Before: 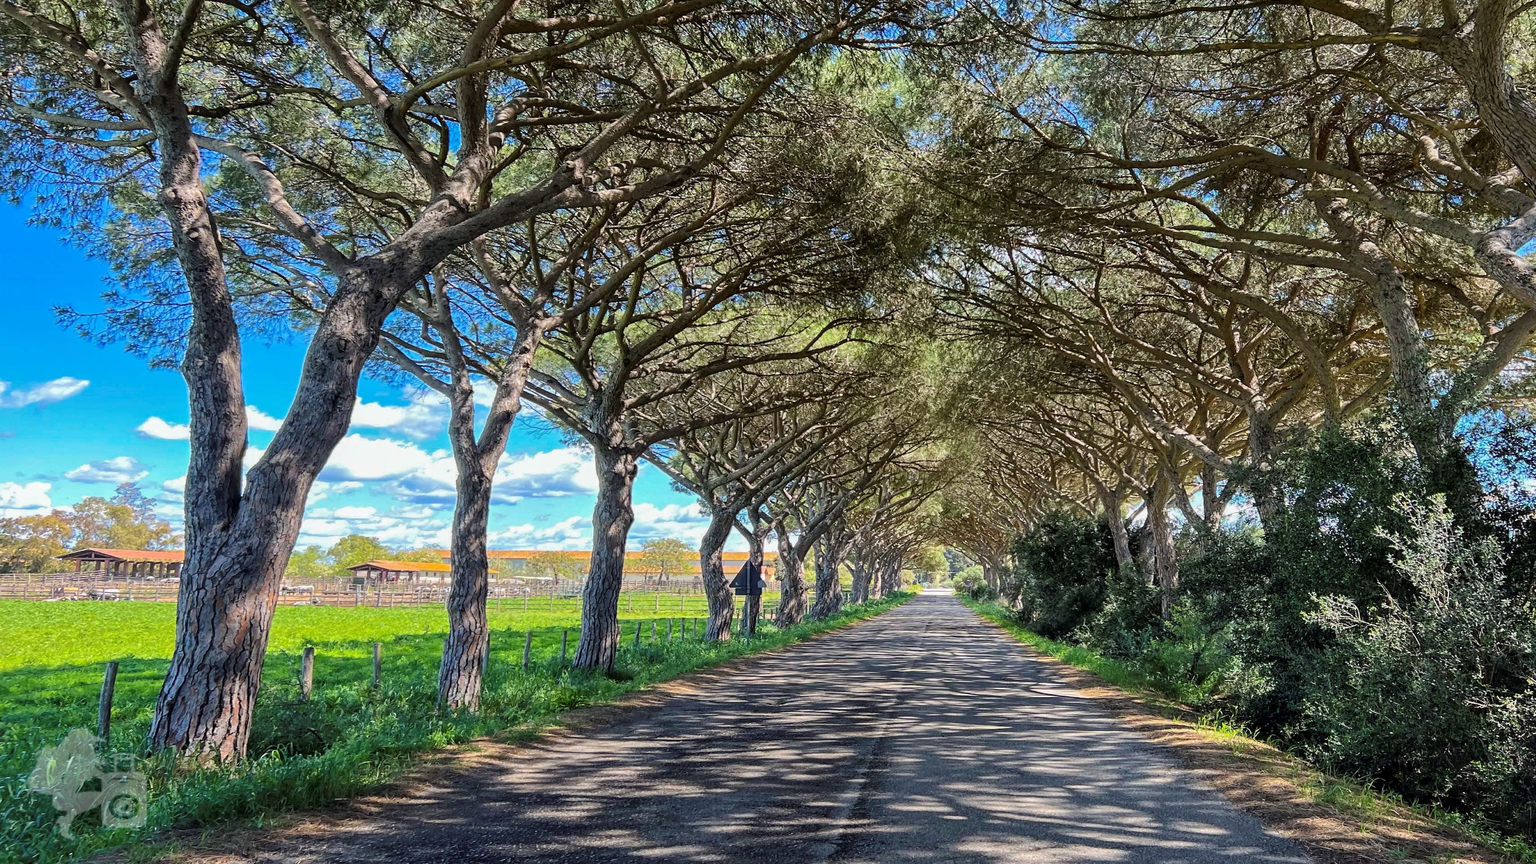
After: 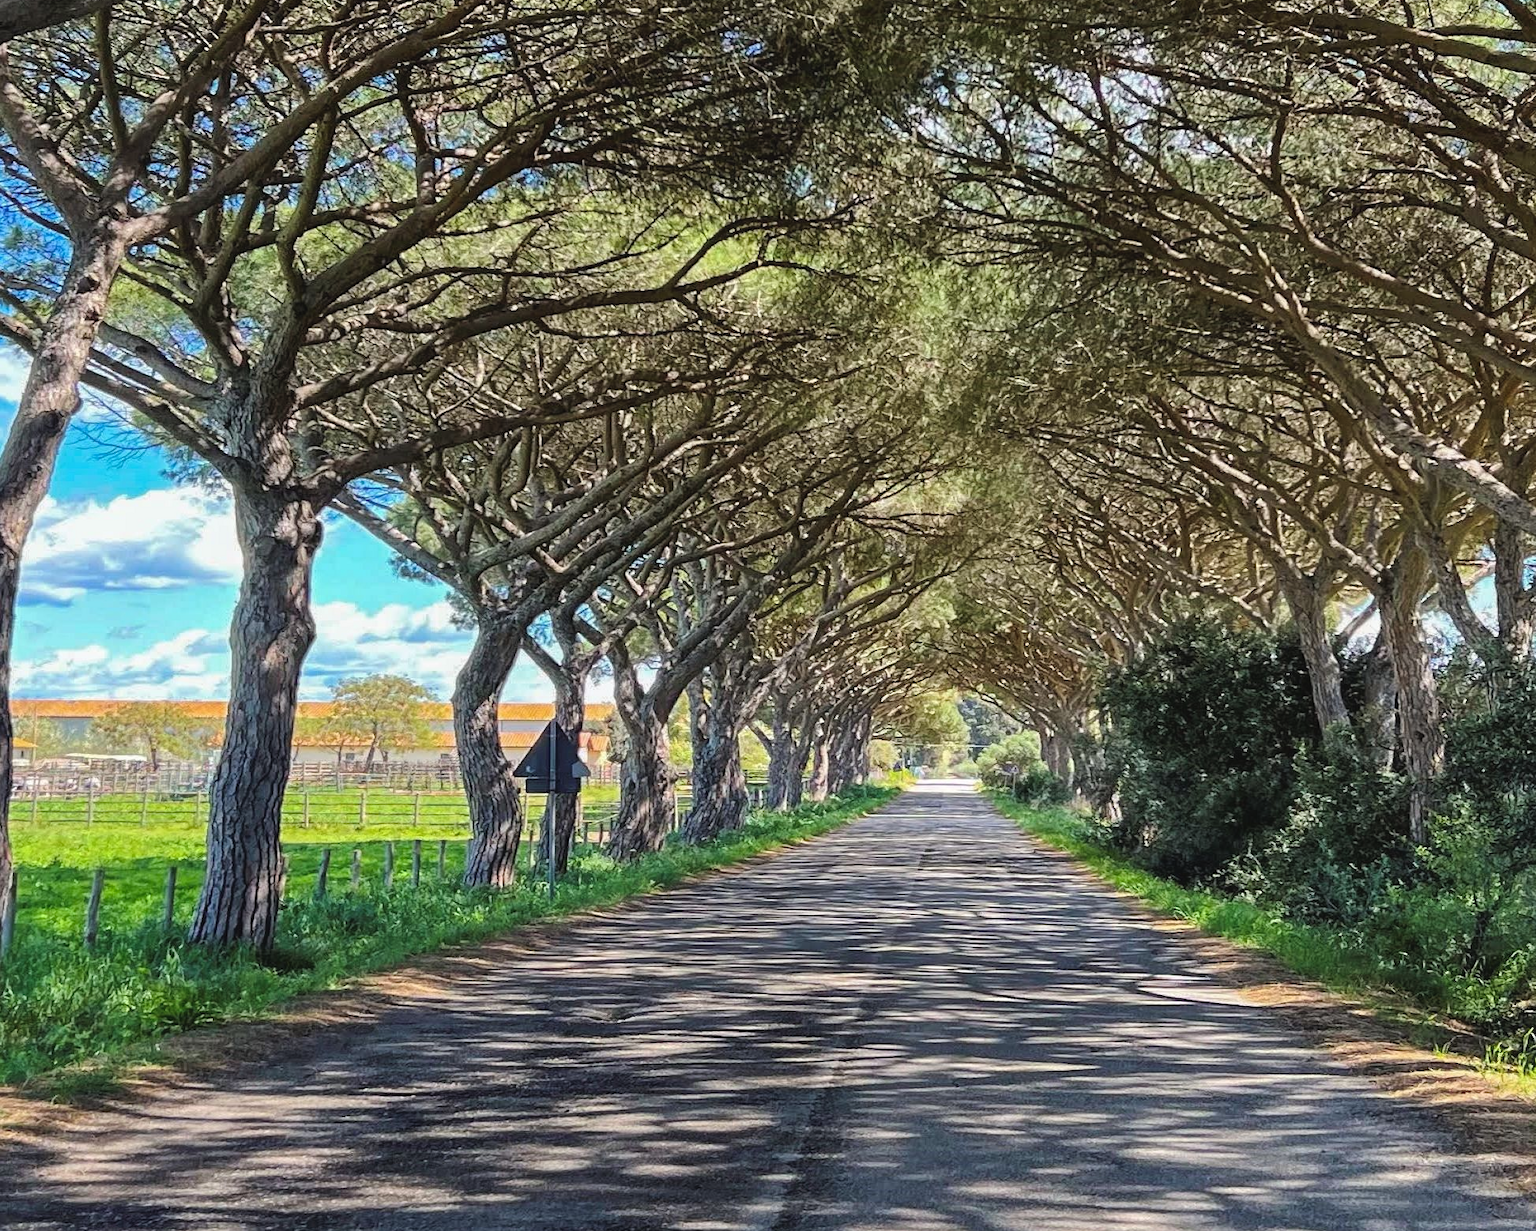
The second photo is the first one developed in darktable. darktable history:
crop: left 31.389%, top 24.658%, right 20.383%, bottom 6.597%
color balance rgb: global offset › luminance 0.477%, global offset › hue 170.51°, perceptual saturation grading › global saturation 0.368%, perceptual saturation grading › mid-tones 11.852%
